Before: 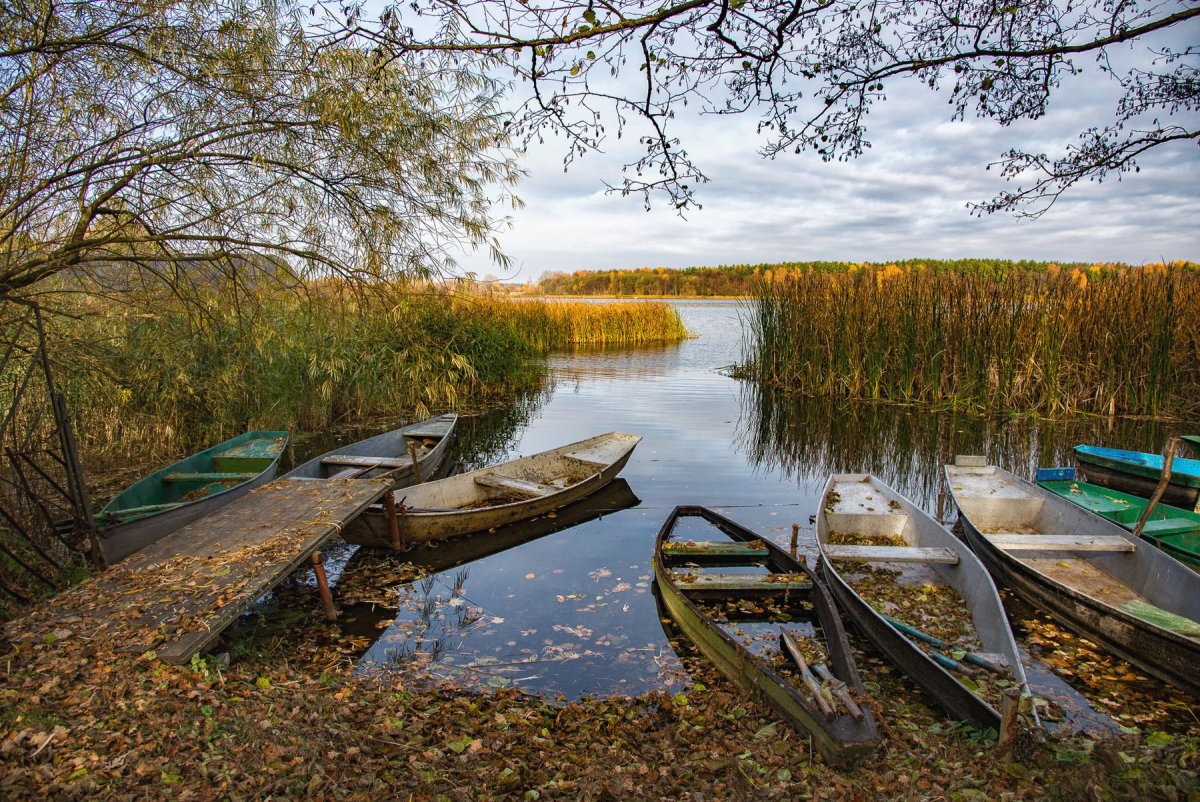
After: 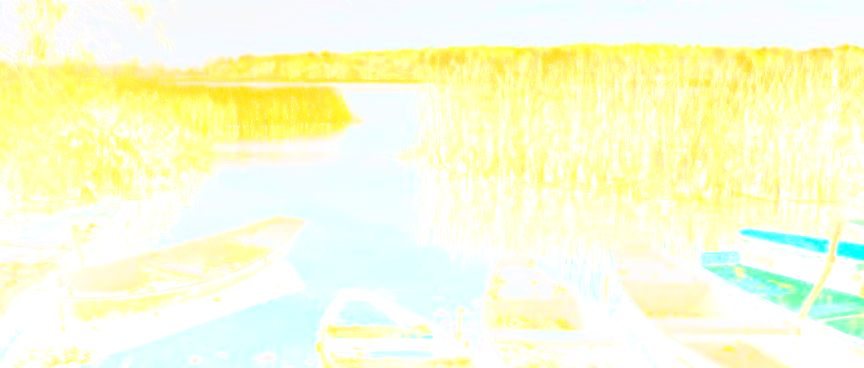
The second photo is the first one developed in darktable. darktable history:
bloom: size 70%, threshold 25%, strength 70%
base curve: curves: ch0 [(0, 0) (0.032, 0.037) (0.105, 0.228) (0.435, 0.76) (0.856, 0.983) (1, 1)]
exposure: black level correction 0, exposure 1.741 EV, compensate exposure bias true, compensate highlight preservation false
crop and rotate: left 27.938%, top 27.046%, bottom 27.046%
